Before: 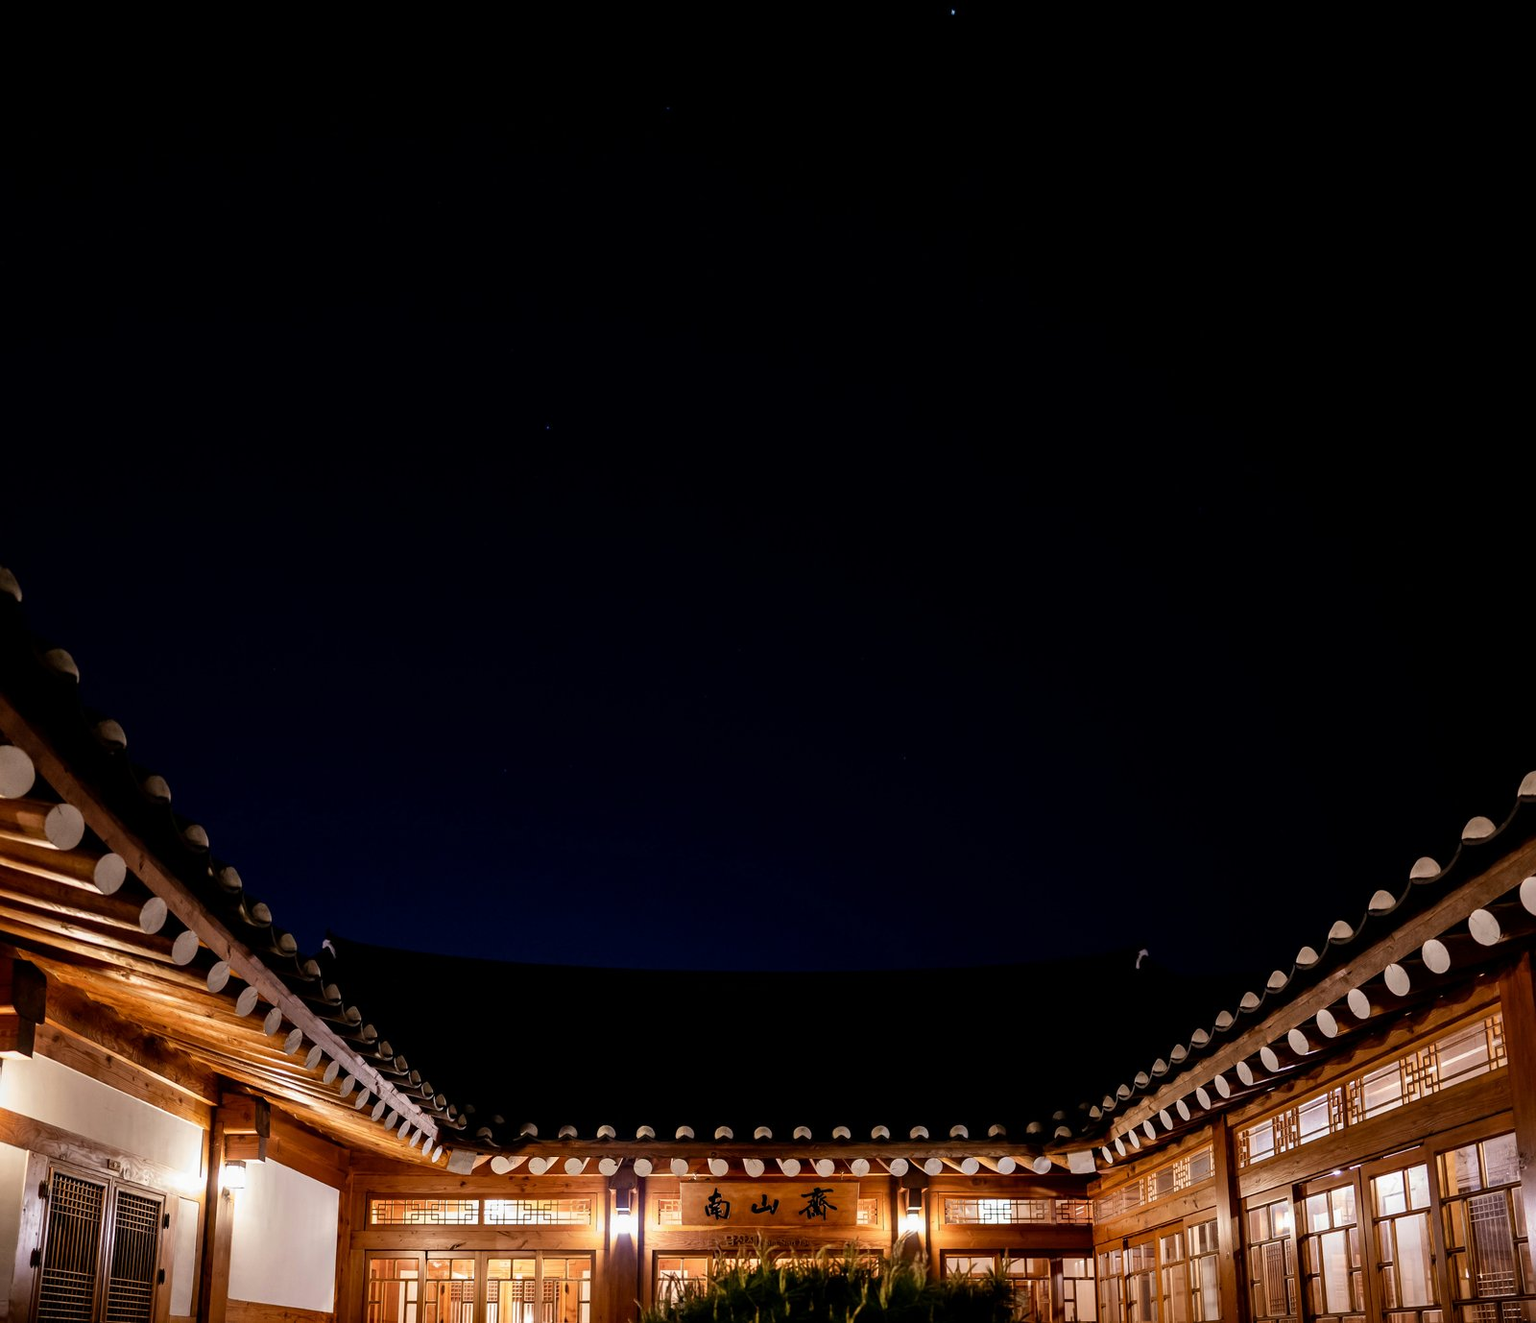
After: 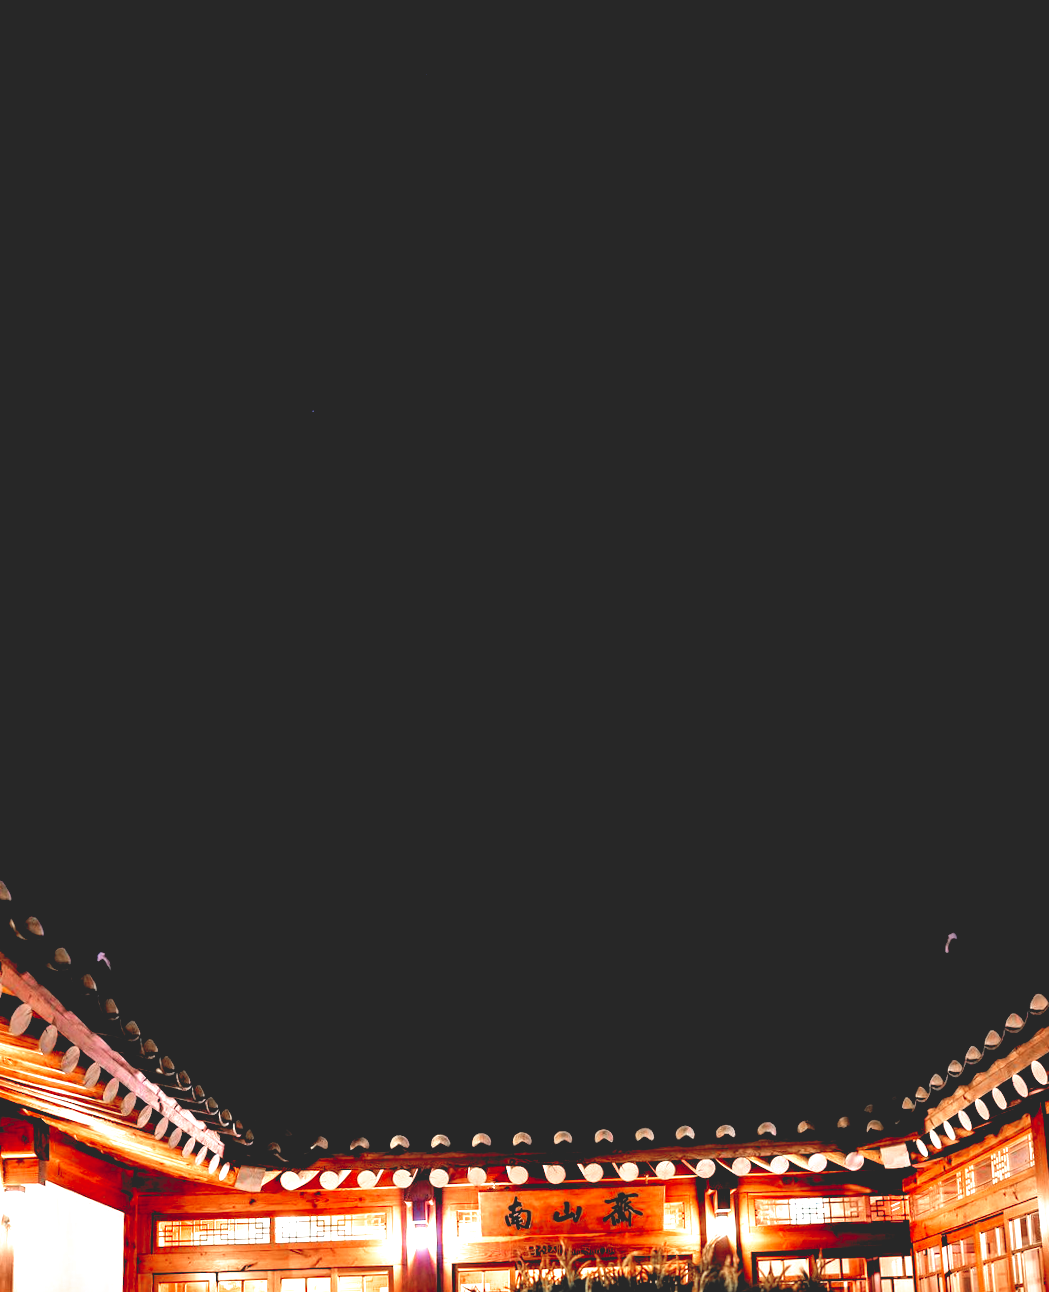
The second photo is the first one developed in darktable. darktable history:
rgb levels: levels [[0.027, 0.429, 0.996], [0, 0.5, 1], [0, 0.5, 1]]
exposure: black level correction 0.001, exposure 1.116 EV, compensate highlight preservation false
rotate and perspective: rotation -2°, crop left 0.022, crop right 0.978, crop top 0.049, crop bottom 0.951
color zones: curves: ch1 [(0, 0.708) (0.088, 0.648) (0.245, 0.187) (0.429, 0.326) (0.571, 0.498) (0.714, 0.5) (0.857, 0.5) (1, 0.708)]
split-toning: shadows › saturation 0.61, highlights › saturation 0.58, balance -28.74, compress 87.36%
crop and rotate: left 15.055%, right 18.278%
base curve: curves: ch0 [(0, 0.02) (0.083, 0.036) (1, 1)], preserve colors none
